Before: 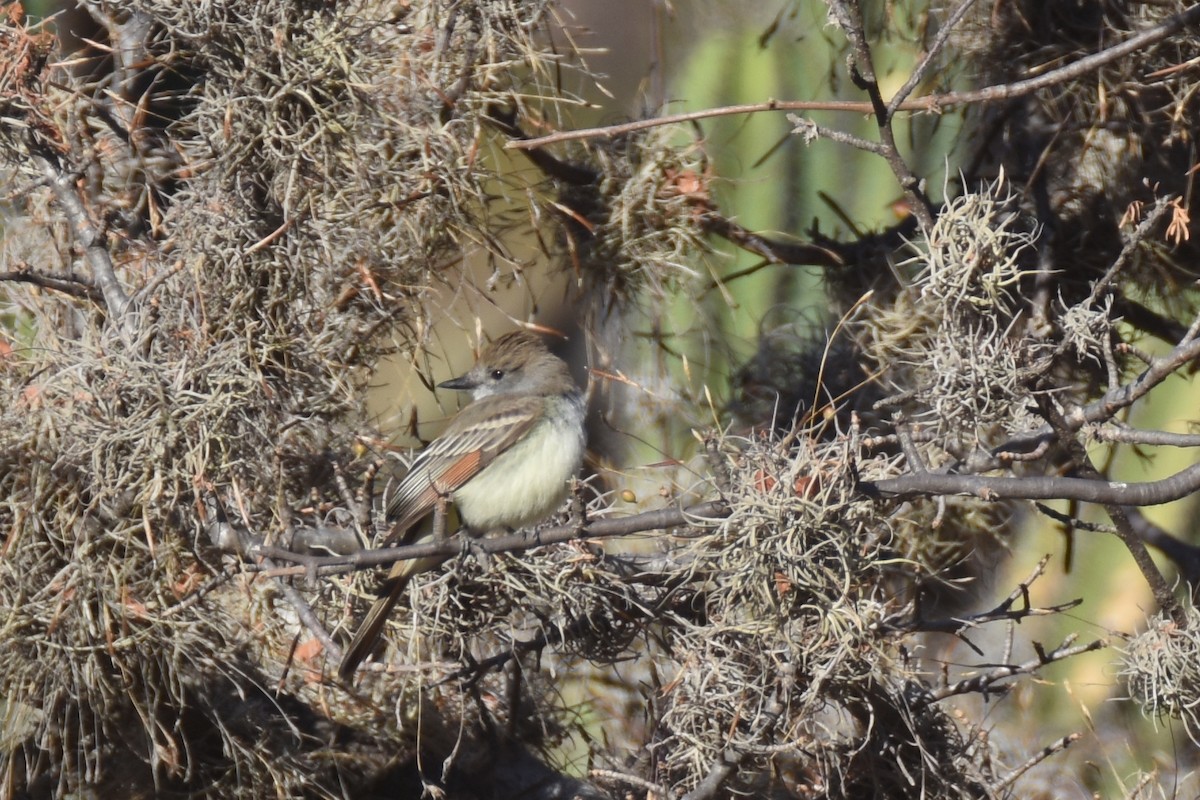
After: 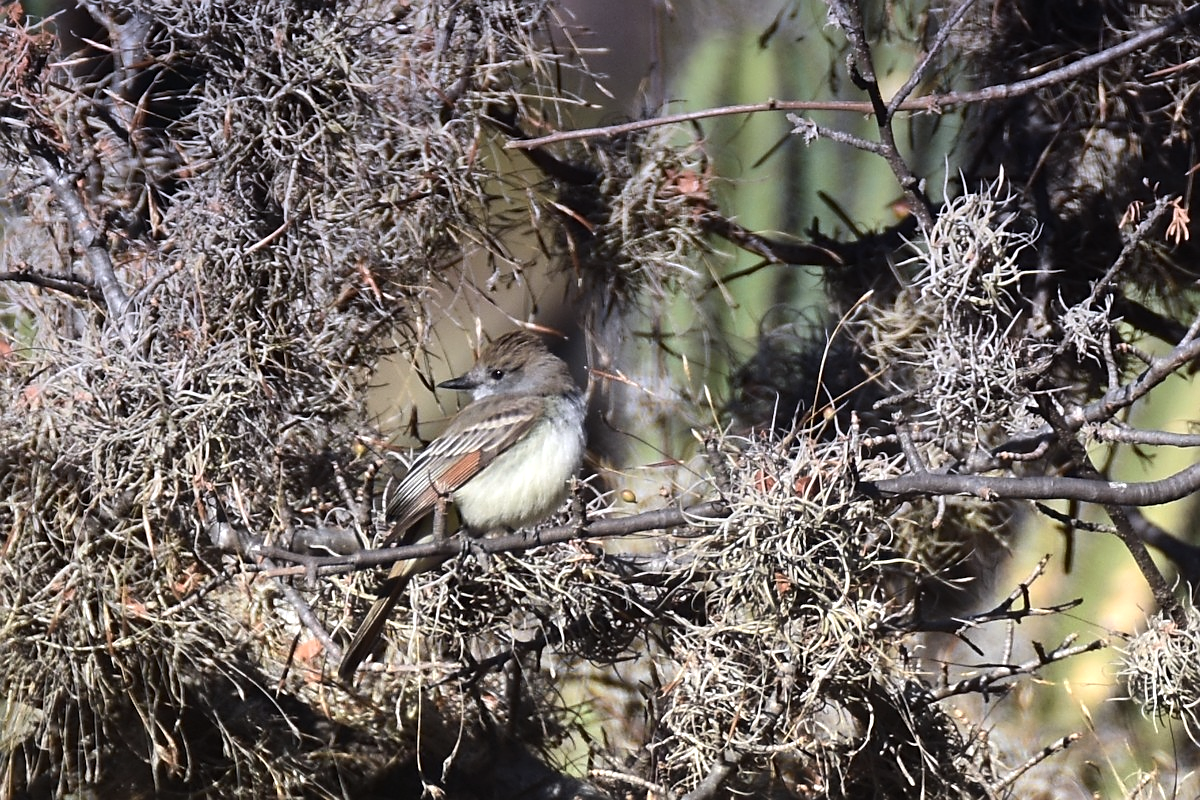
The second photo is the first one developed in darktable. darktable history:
tone equalizer: -8 EV -0.75 EV, -7 EV -0.7 EV, -6 EV -0.6 EV, -5 EV -0.4 EV, -3 EV 0.4 EV, -2 EV 0.6 EV, -1 EV 0.7 EV, +0 EV 0.75 EV, edges refinement/feathering 500, mask exposure compensation -1.57 EV, preserve details no
sharpen: on, module defaults
graduated density: hue 238.83°, saturation 50%
